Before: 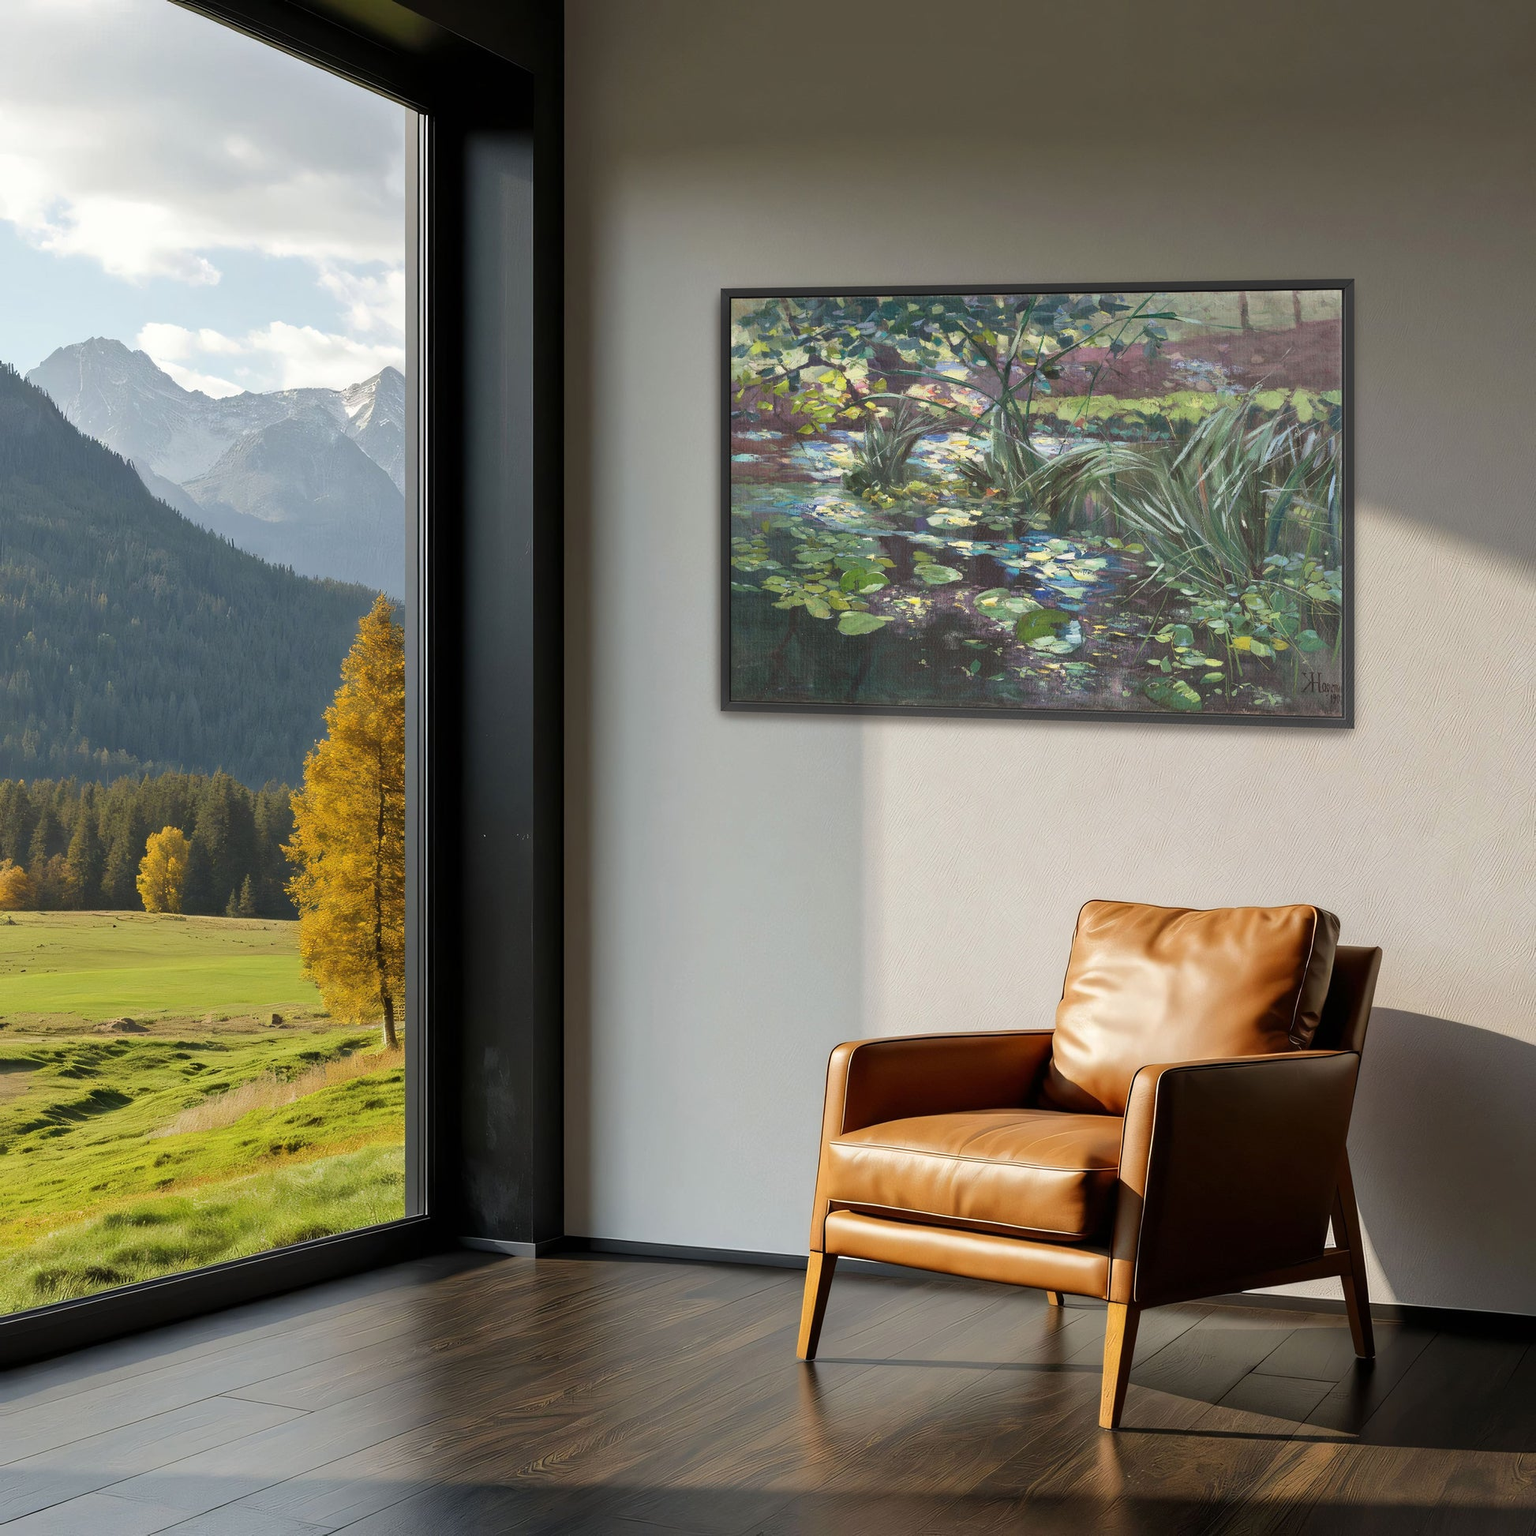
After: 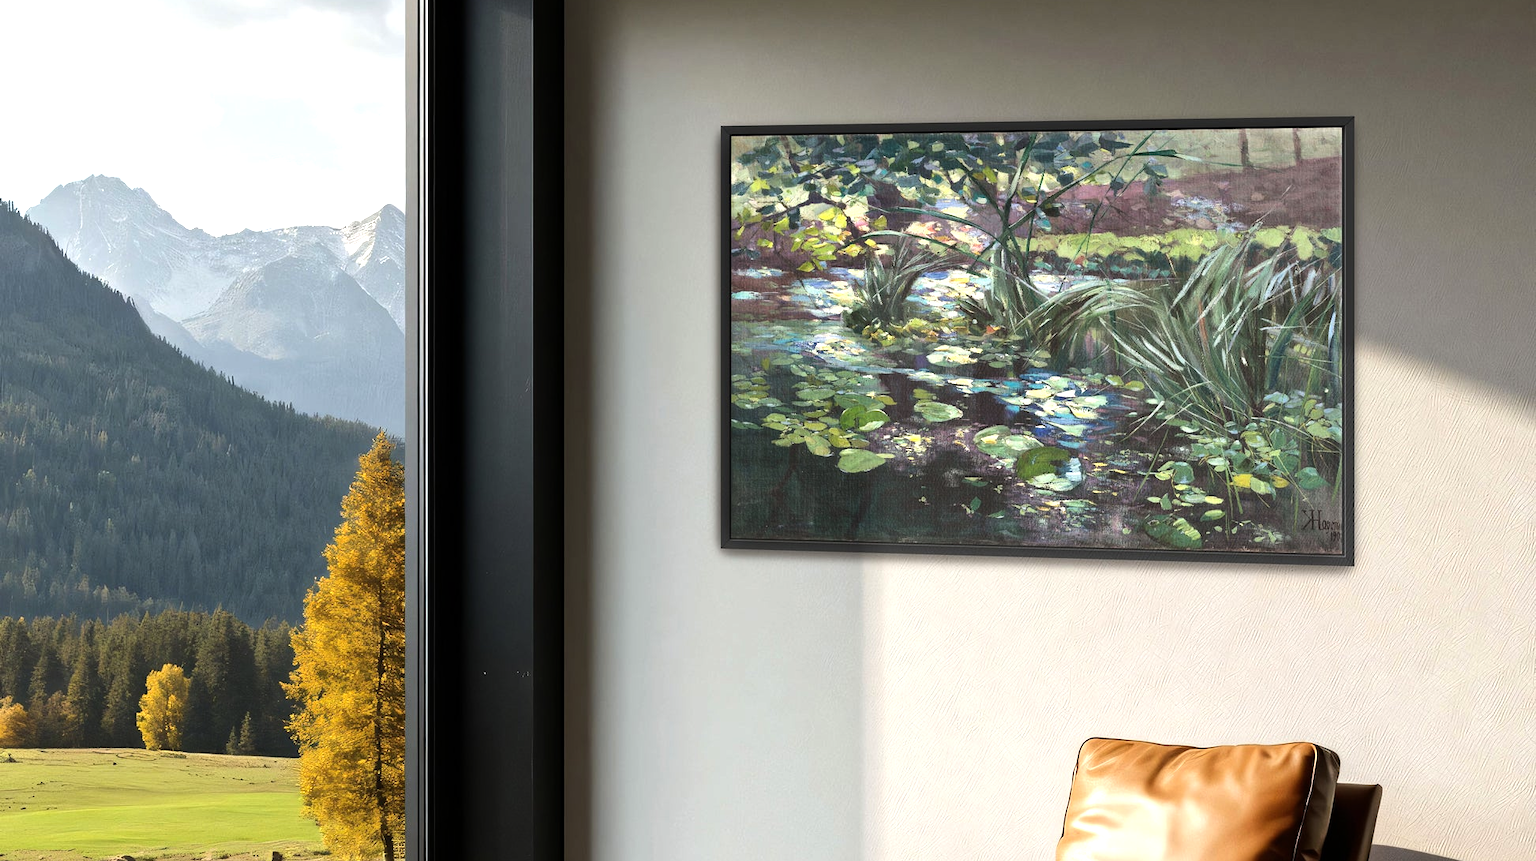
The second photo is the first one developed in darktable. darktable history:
tone equalizer: -8 EV -0.75 EV, -7 EV -0.7 EV, -6 EV -0.6 EV, -5 EV -0.4 EV, -3 EV 0.4 EV, -2 EV 0.6 EV, -1 EV 0.7 EV, +0 EV 0.75 EV, edges refinement/feathering 500, mask exposure compensation -1.57 EV, preserve details no
crop and rotate: top 10.605%, bottom 33.274%
